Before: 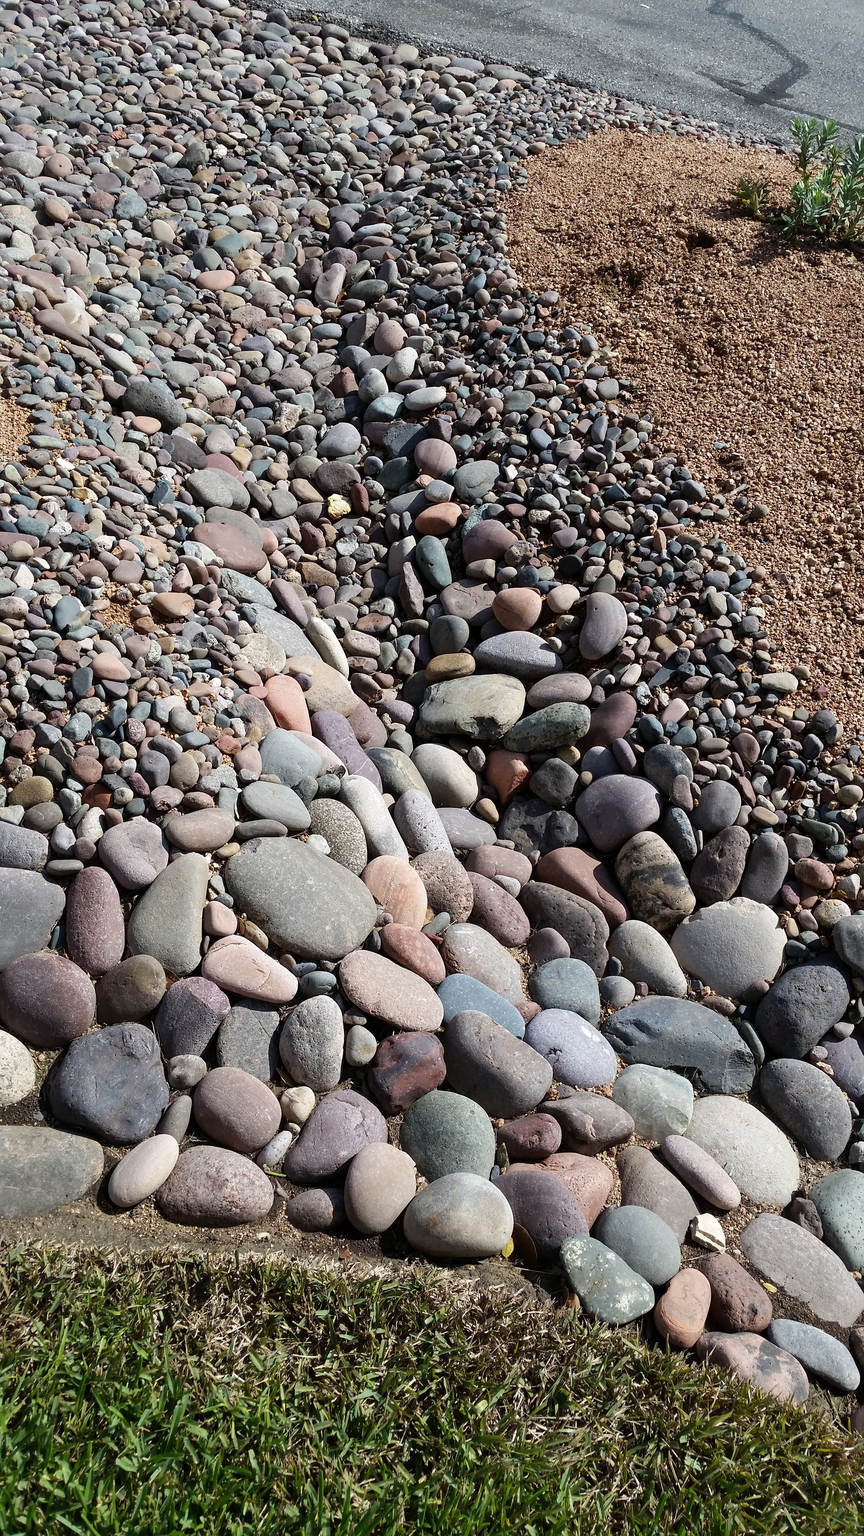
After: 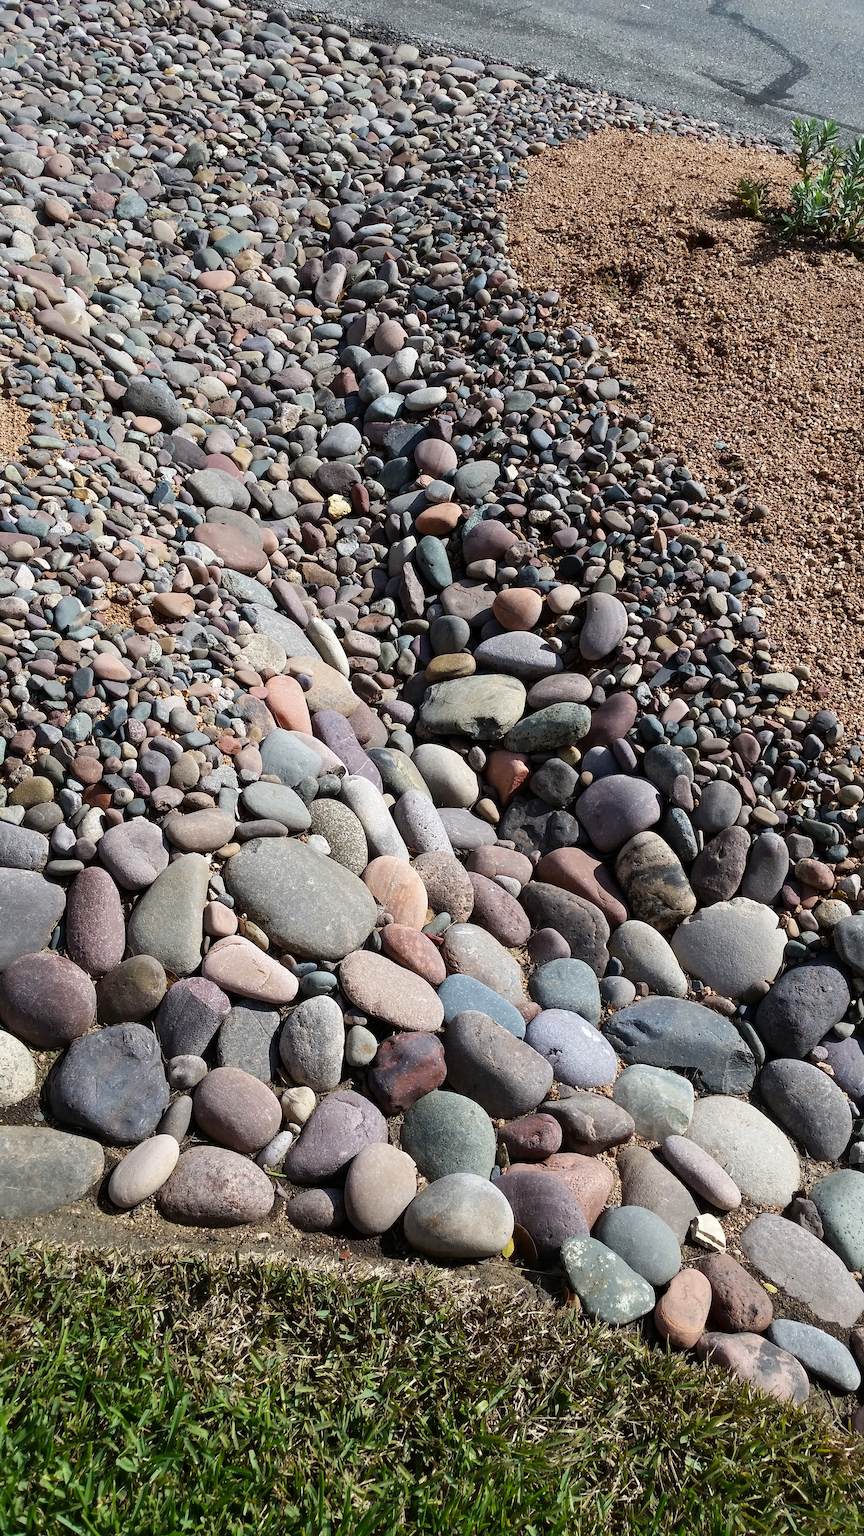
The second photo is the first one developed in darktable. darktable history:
color correction: saturation 1.11
rotate and perspective: automatic cropping original format, crop left 0, crop top 0
